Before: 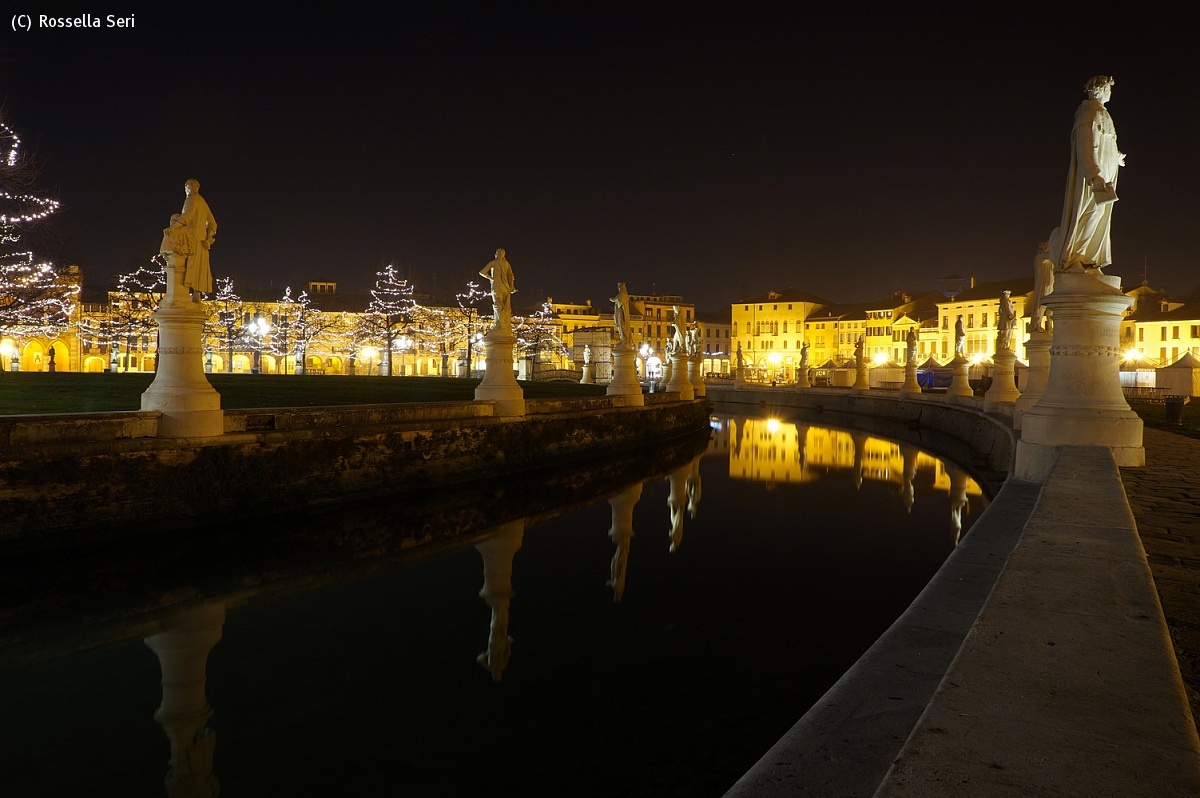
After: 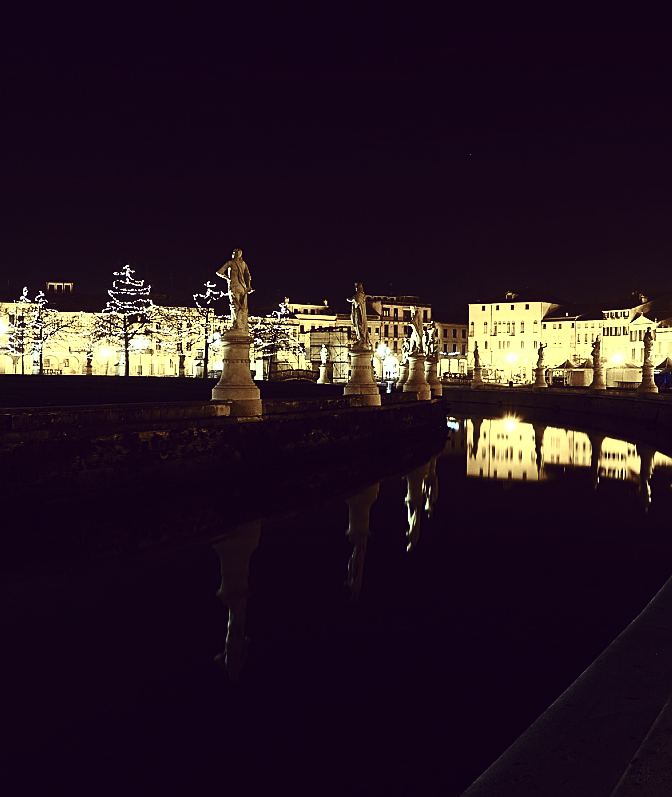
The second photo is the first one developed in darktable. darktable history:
sharpen: on, module defaults
crop: left 21.958%, right 22.015%, bottom 0.006%
color correction: highlights a* -20.96, highlights b* 20.76, shadows a* 19.46, shadows b* -19.95, saturation 0.429
exposure: compensate highlight preservation false
tone equalizer: -8 EV -0.754 EV, -7 EV -0.712 EV, -6 EV -0.565 EV, -5 EV -0.418 EV, -3 EV 0.378 EV, -2 EV 0.6 EV, -1 EV 0.698 EV, +0 EV 0.745 EV, edges refinement/feathering 500, mask exposure compensation -1.57 EV, preserve details no
base curve: curves: ch0 [(0, 0) (0.073, 0.04) (0.157, 0.139) (0.492, 0.492) (0.758, 0.758) (1, 1)], preserve colors none
tone curve: curves: ch0 [(0, 0.018) (0.162, 0.128) (0.434, 0.478) (0.667, 0.785) (0.819, 0.943) (1, 0.991)]; ch1 [(0, 0) (0.402, 0.36) (0.476, 0.449) (0.506, 0.505) (0.523, 0.518) (0.582, 0.586) (0.641, 0.668) (0.7, 0.741) (1, 1)]; ch2 [(0, 0) (0.416, 0.403) (0.483, 0.472) (0.503, 0.505) (0.521, 0.519) (0.547, 0.561) (0.597, 0.643) (0.699, 0.759) (0.997, 0.858)], color space Lab, independent channels, preserve colors none
color balance rgb: perceptual saturation grading › global saturation 20%, perceptual saturation grading › highlights -24.842%, perceptual saturation grading › shadows 49.676%
